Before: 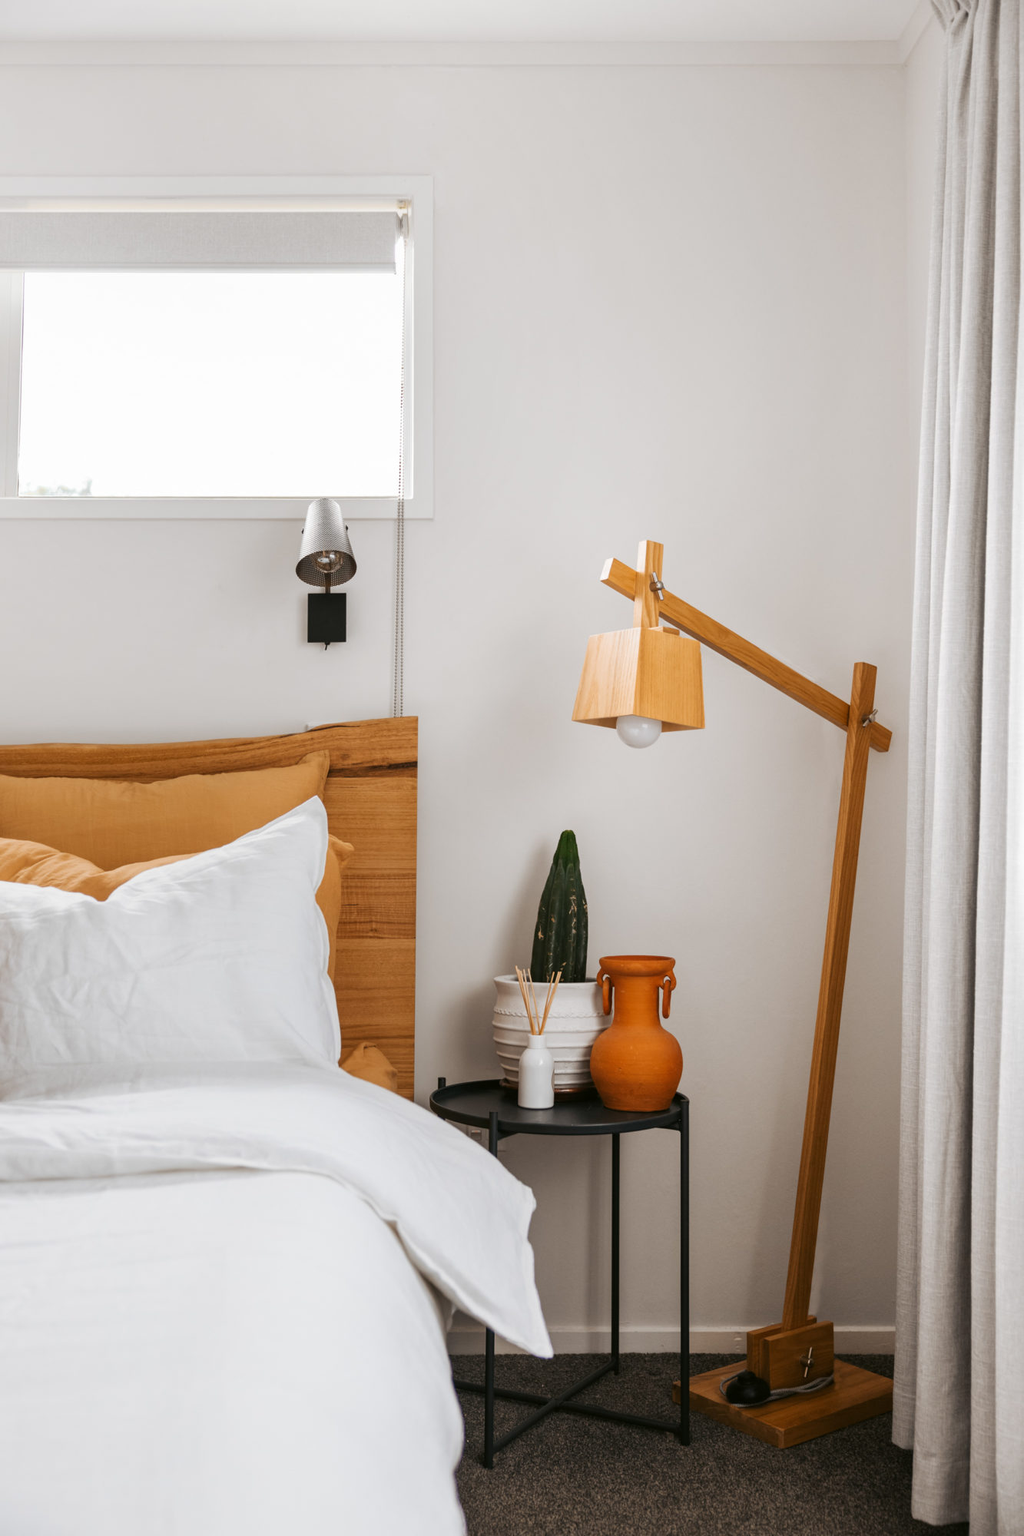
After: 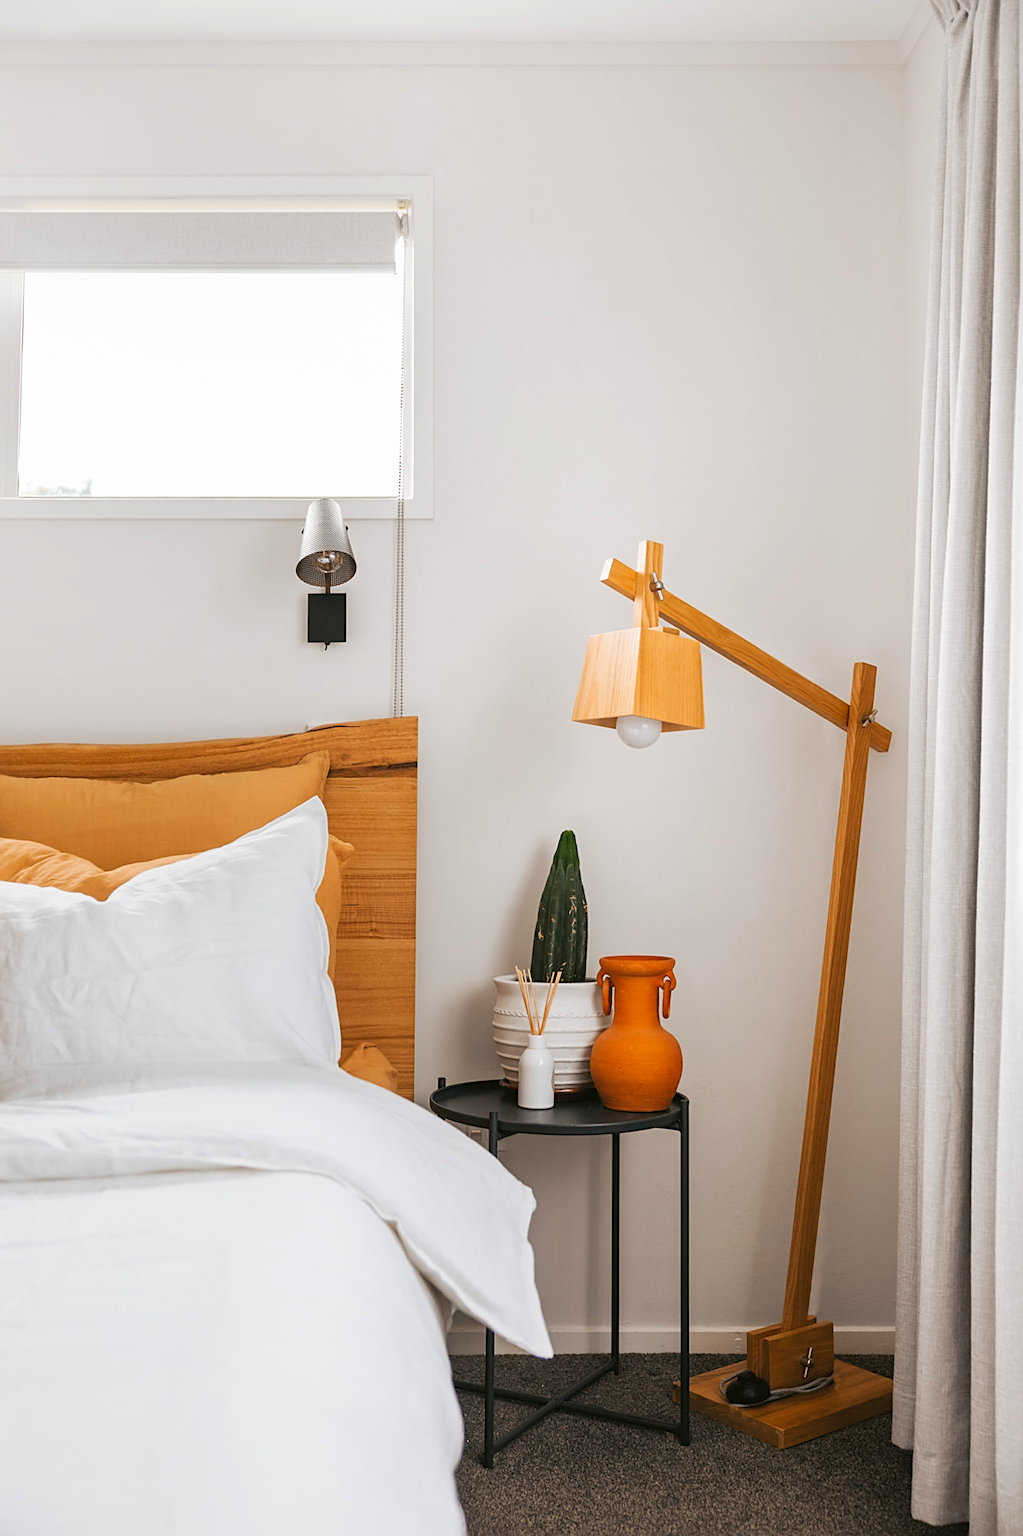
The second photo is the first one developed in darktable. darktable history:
sharpen: radius 1.967
contrast brightness saturation: brightness 0.09, saturation 0.19
